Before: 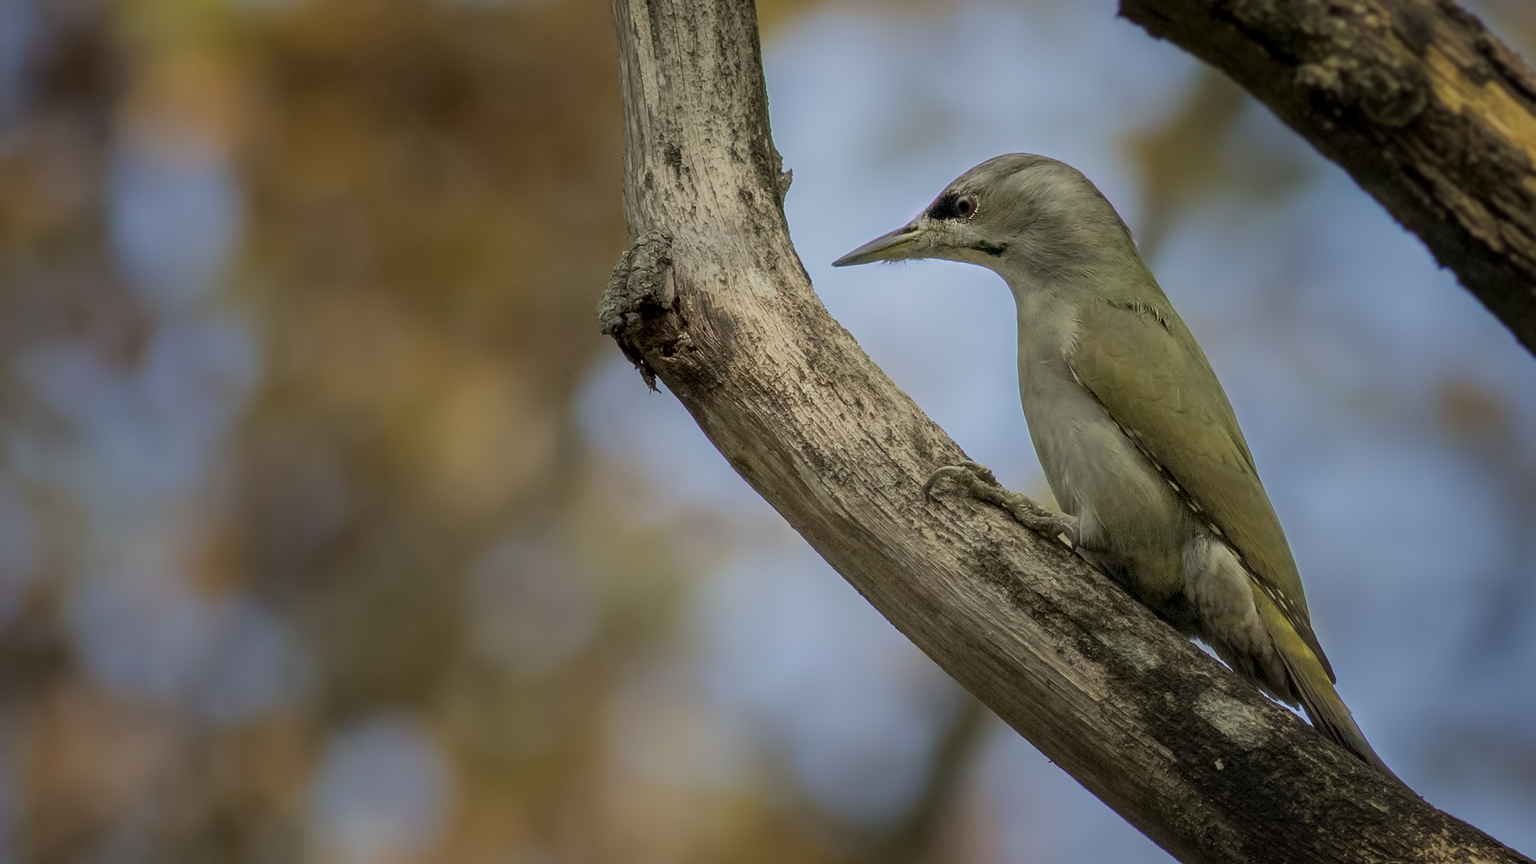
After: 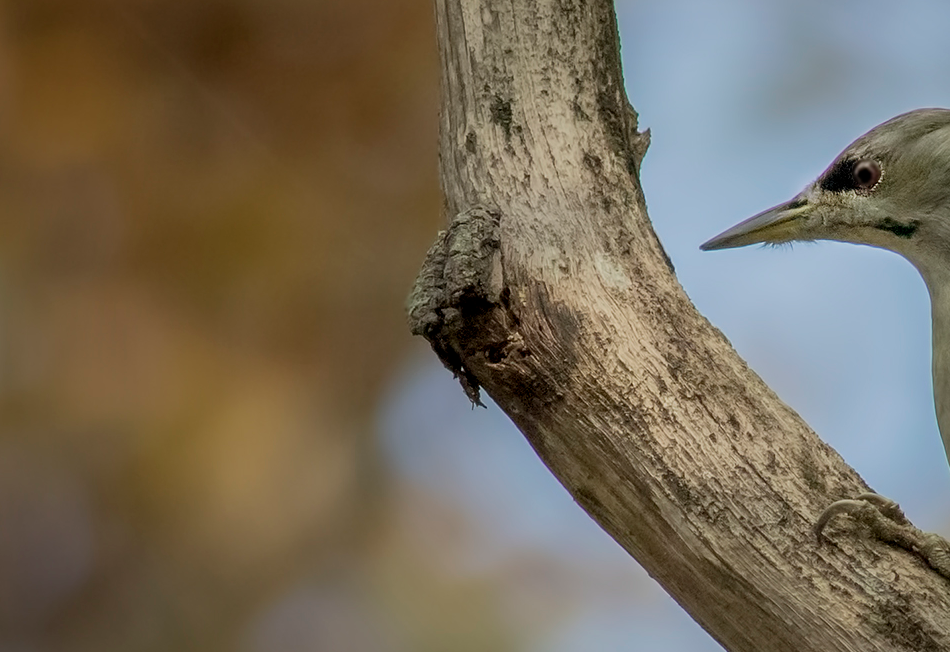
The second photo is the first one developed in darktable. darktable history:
crop: left 17.759%, top 7.764%, right 32.724%, bottom 31.809%
